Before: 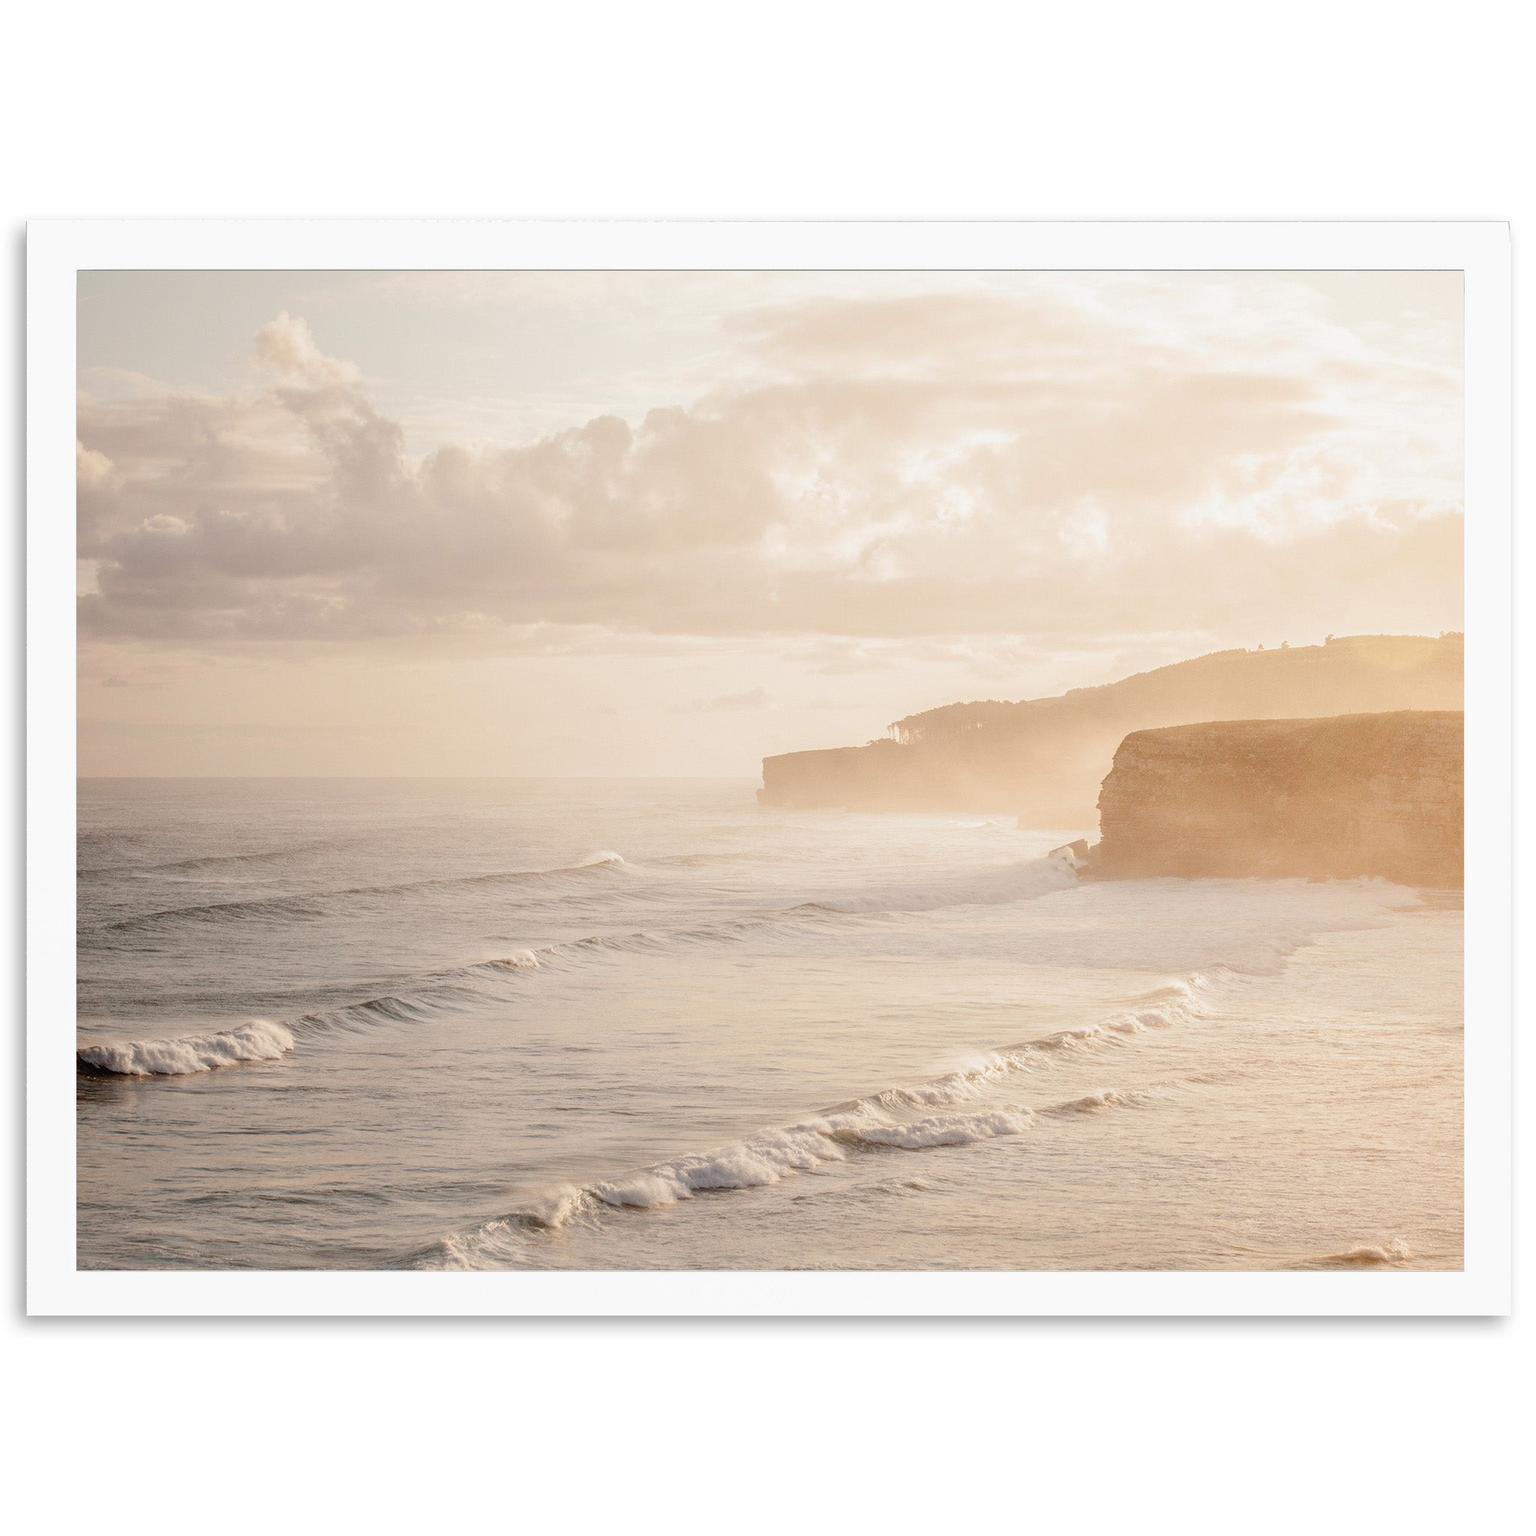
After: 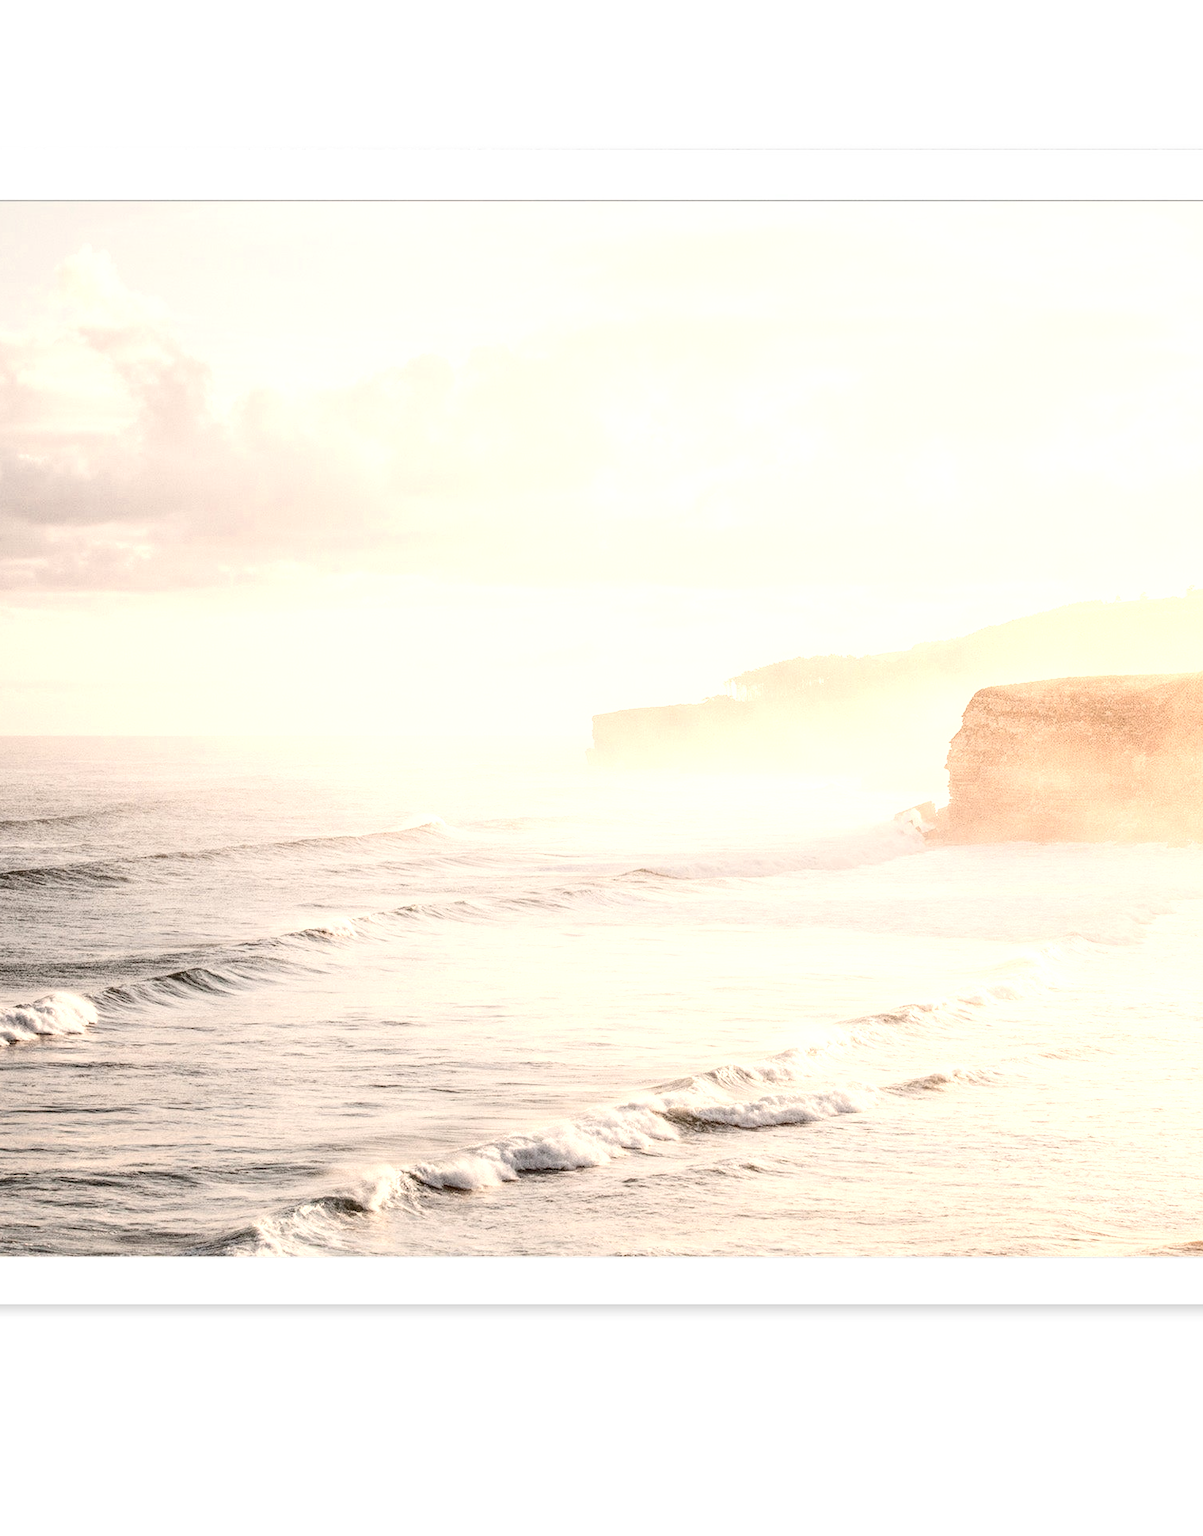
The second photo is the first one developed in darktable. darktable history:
crop and rotate: left 13.15%, top 5.251%, right 12.609%
color zones: curves: ch0 [(0.018, 0.548) (0.224, 0.64) (0.425, 0.447) (0.675, 0.575) (0.732, 0.579)]; ch1 [(0.066, 0.487) (0.25, 0.5) (0.404, 0.43) (0.75, 0.421) (0.956, 0.421)]; ch2 [(0.044, 0.561) (0.215, 0.465) (0.399, 0.544) (0.465, 0.548) (0.614, 0.447) (0.724, 0.43) (0.882, 0.623) (0.956, 0.632)]
local contrast: detail 130%
contrast brightness saturation: contrast 0.39, brightness 0.1
